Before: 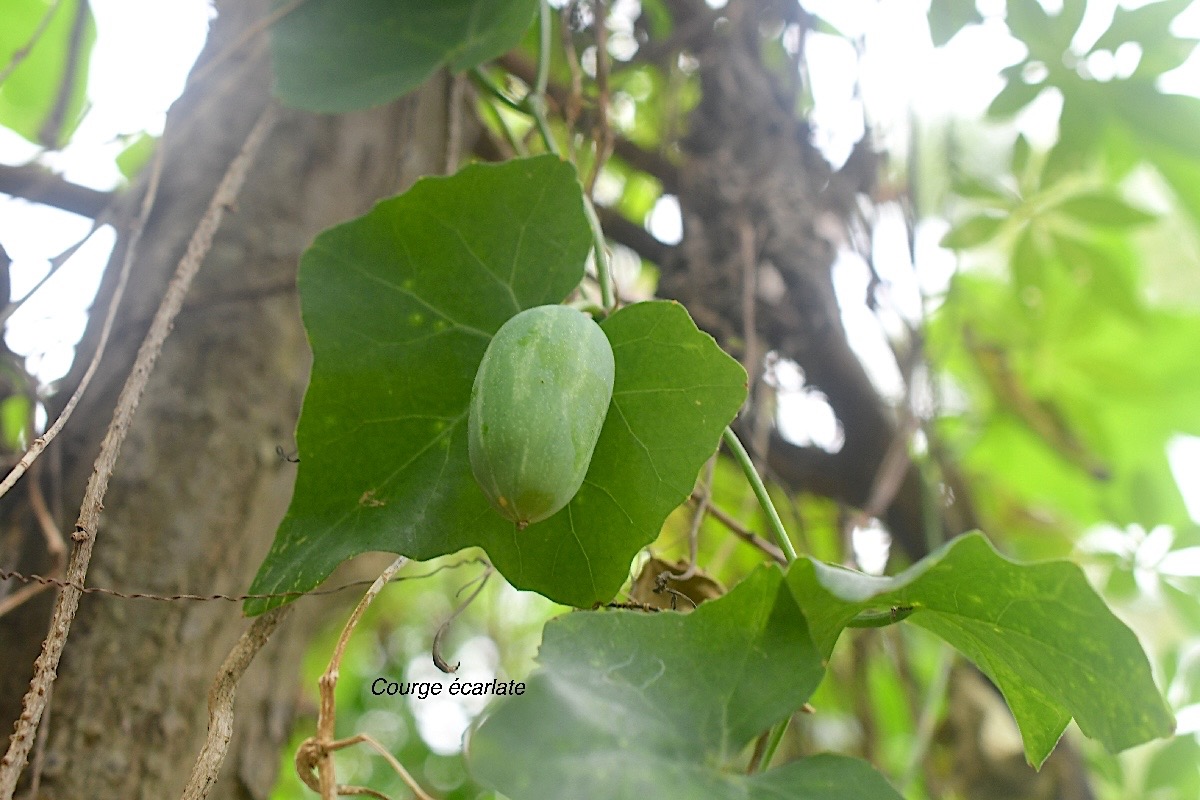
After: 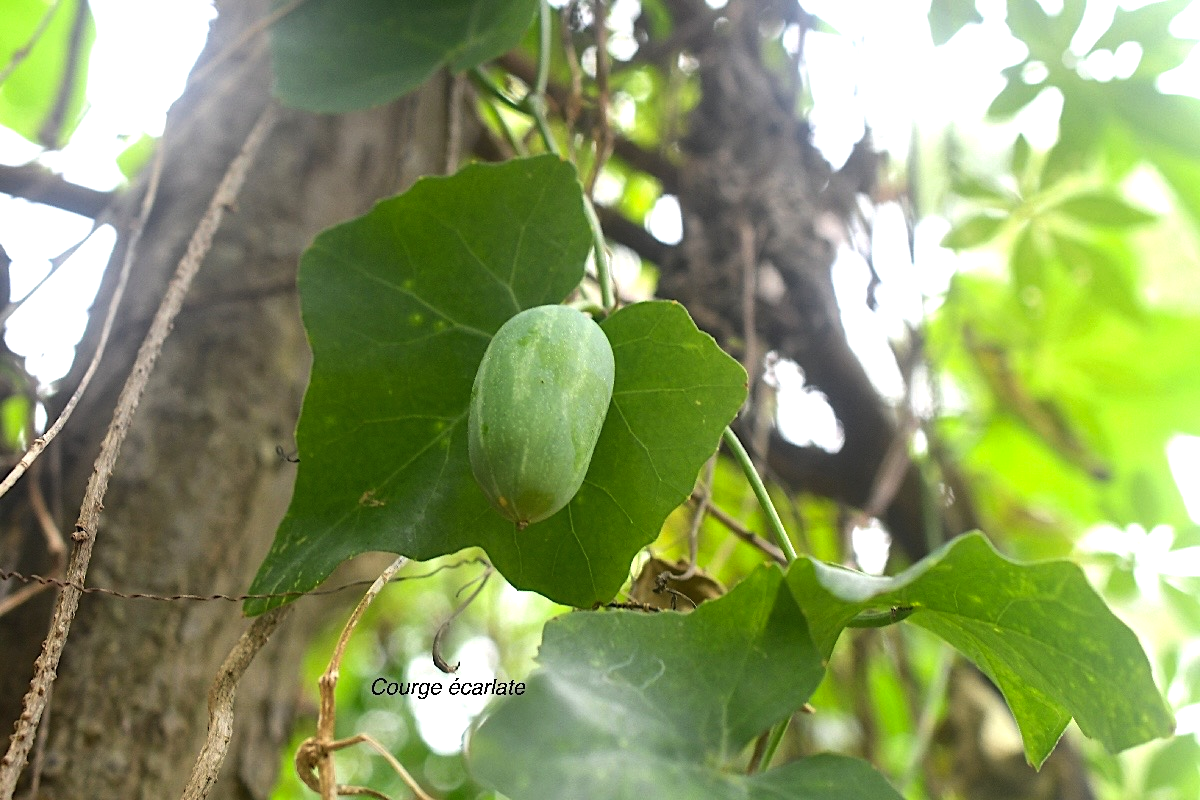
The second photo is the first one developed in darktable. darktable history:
color balance rgb: perceptual saturation grading › global saturation 0.638%, perceptual brilliance grading › global brilliance 14.434%, perceptual brilliance grading › shadows -34.734%, global vibrance 14.487%
